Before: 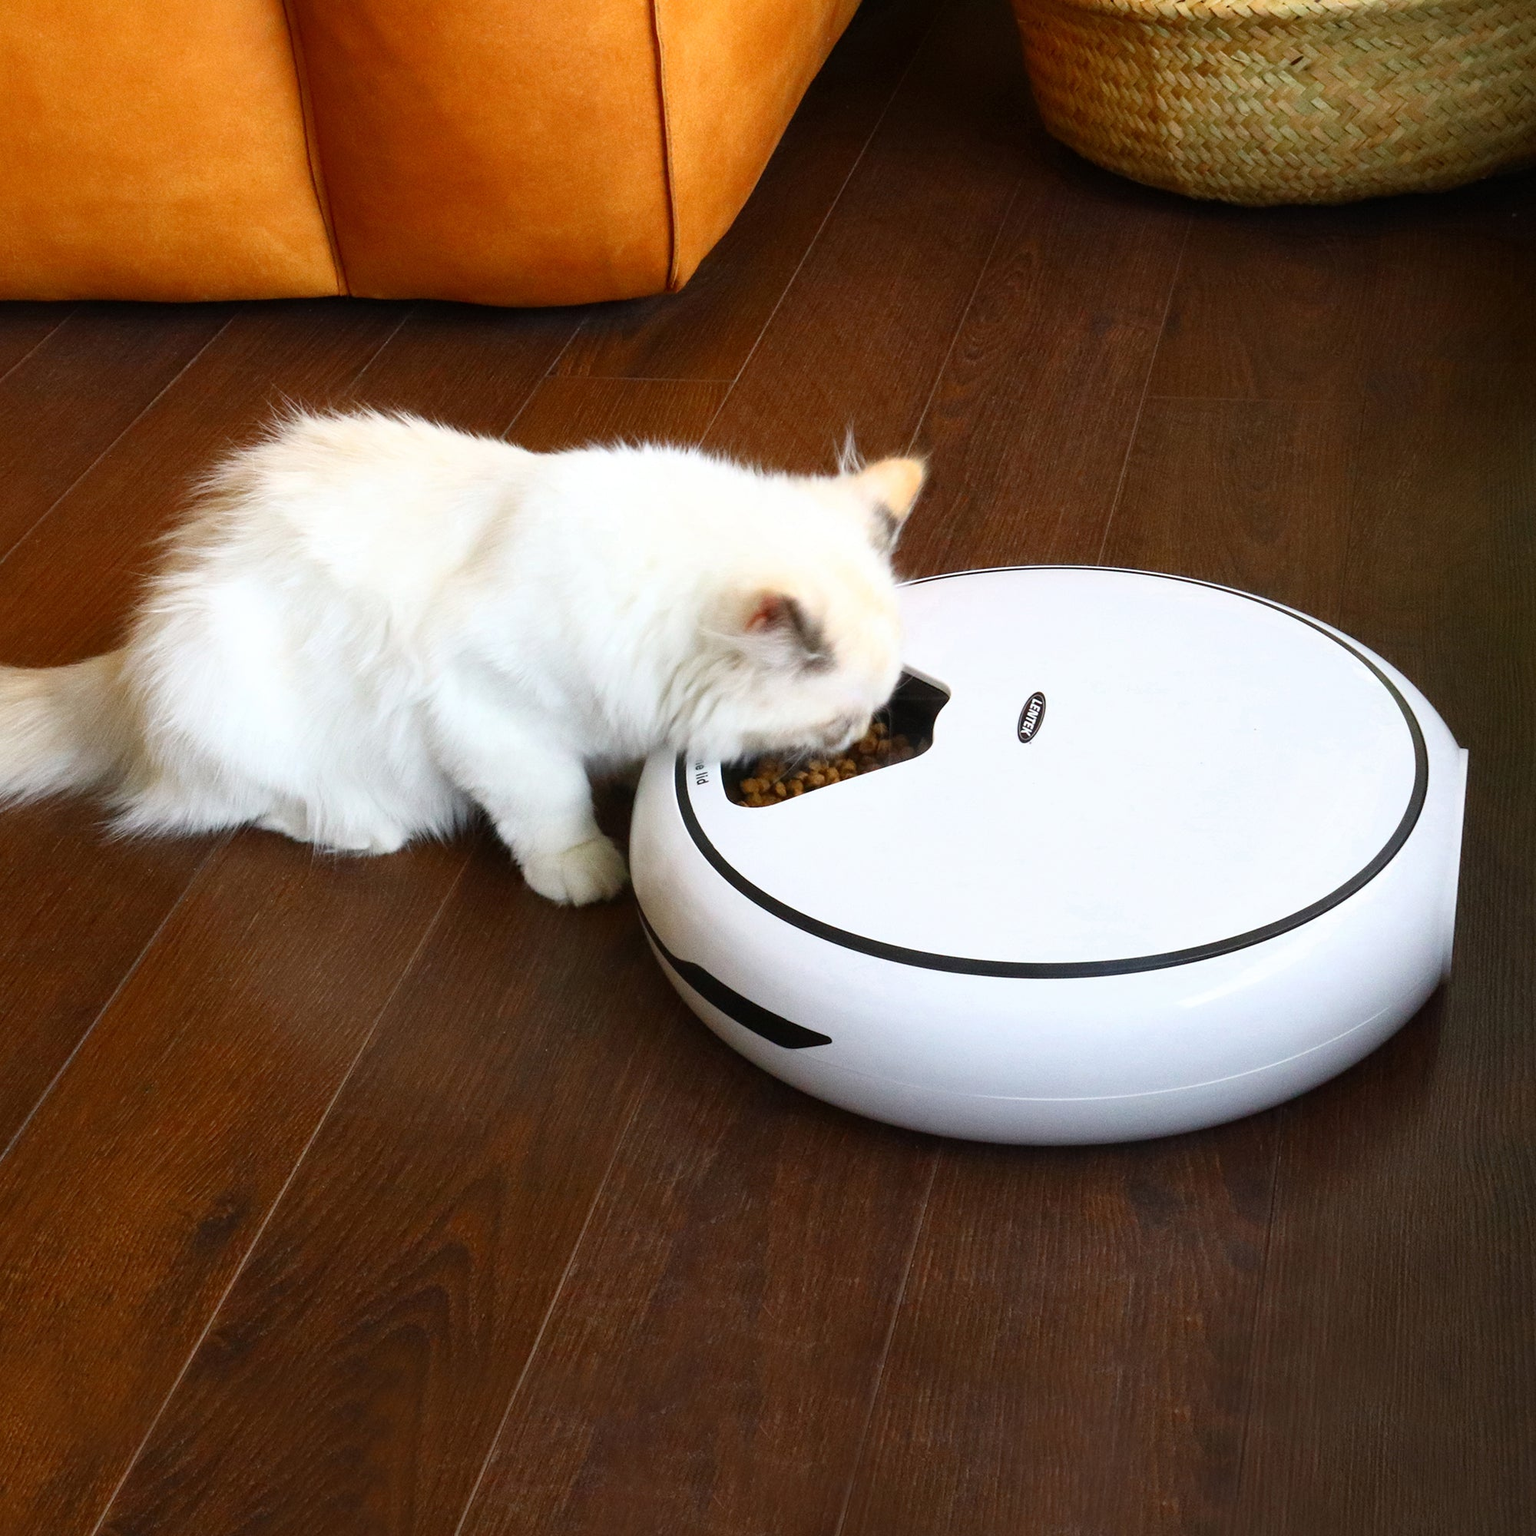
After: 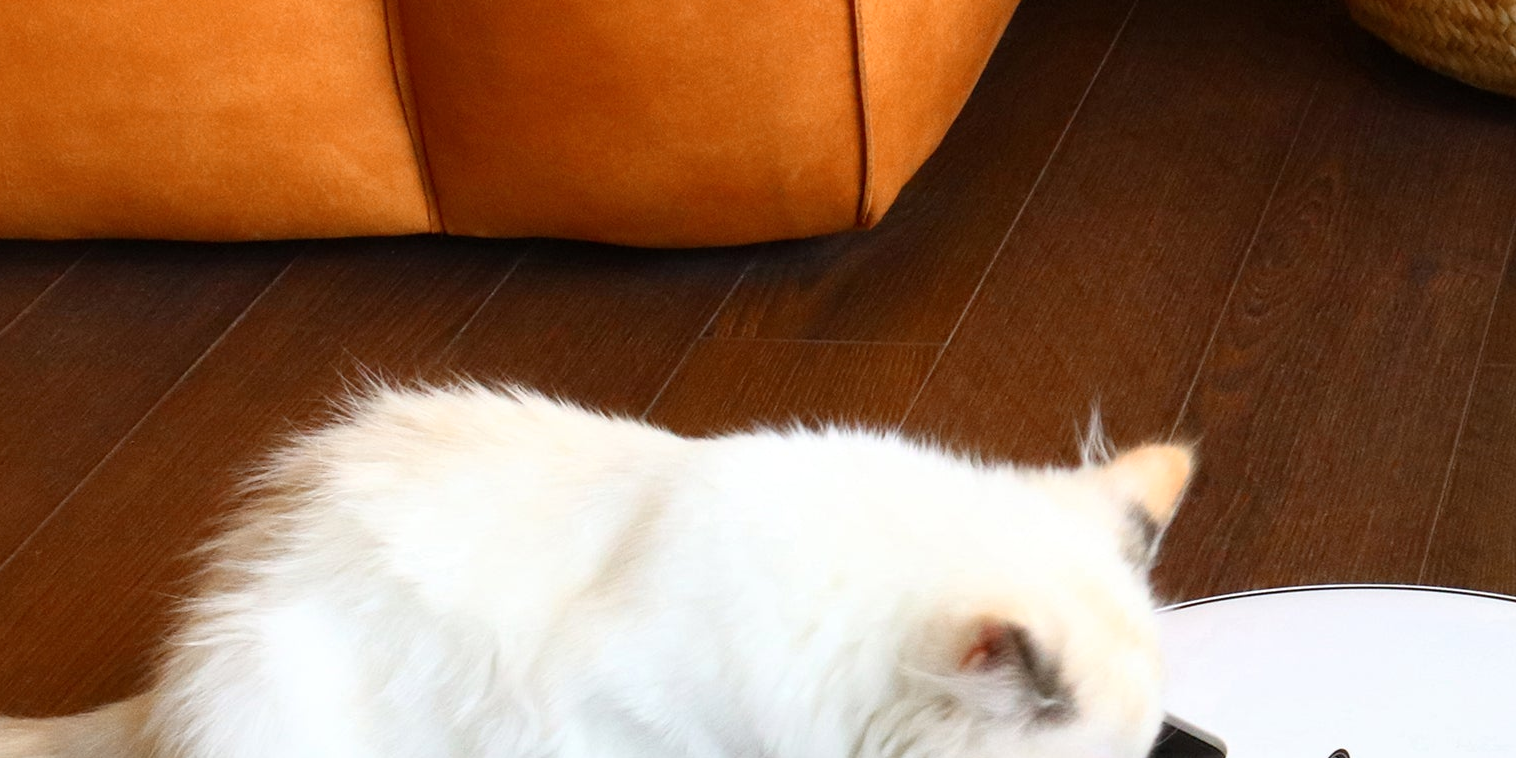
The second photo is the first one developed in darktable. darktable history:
color zones: curves: ch2 [(0, 0.5) (0.143, 0.5) (0.286, 0.416) (0.429, 0.5) (0.571, 0.5) (0.714, 0.5) (0.857, 0.5) (1, 0.5)]
crop: left 0.551%, top 7.648%, right 23.619%, bottom 54.439%
